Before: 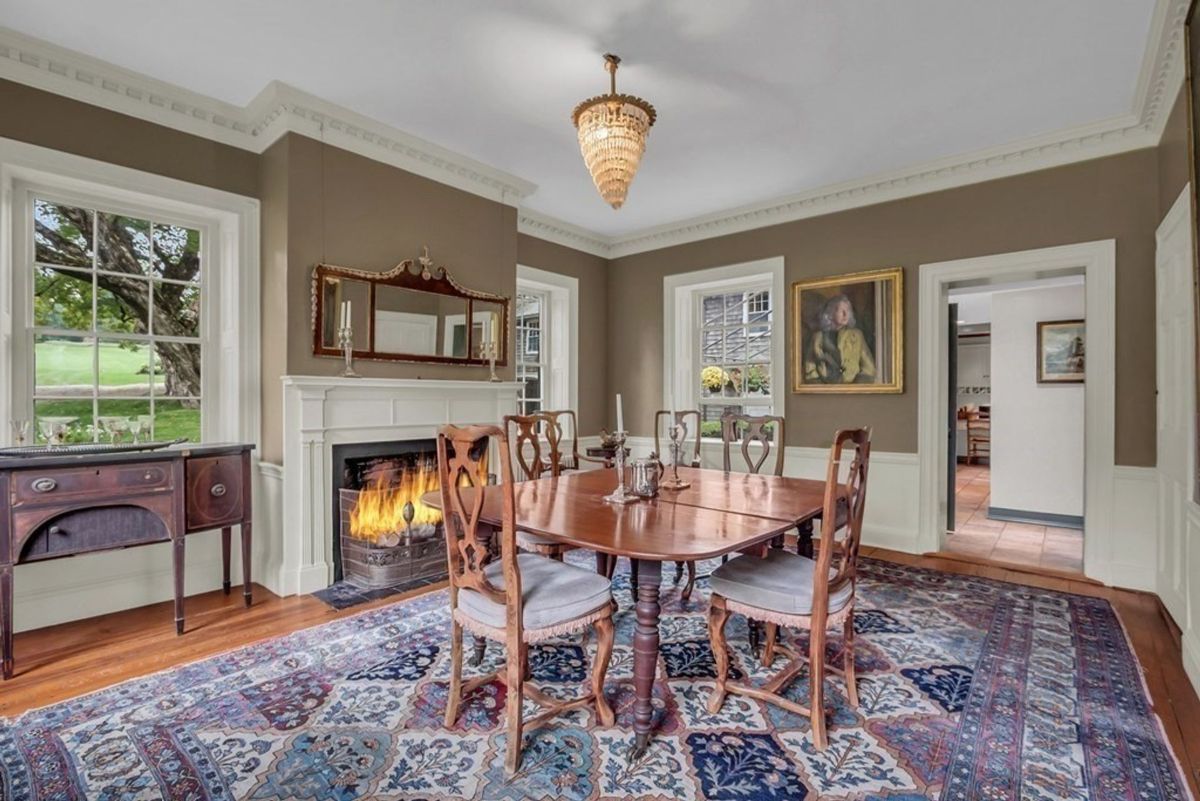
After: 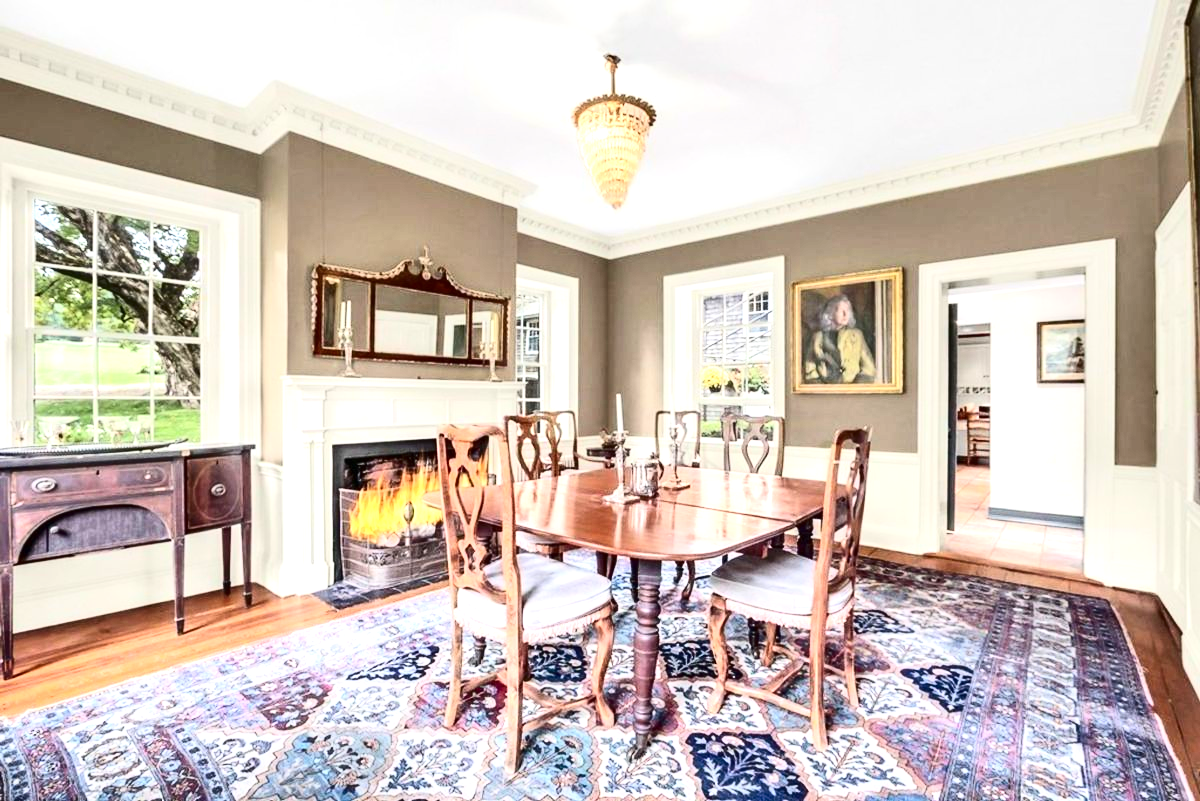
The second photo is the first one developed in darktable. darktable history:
contrast brightness saturation: contrast 0.291
exposure: black level correction 0, exposure 1.199 EV, compensate highlight preservation false
